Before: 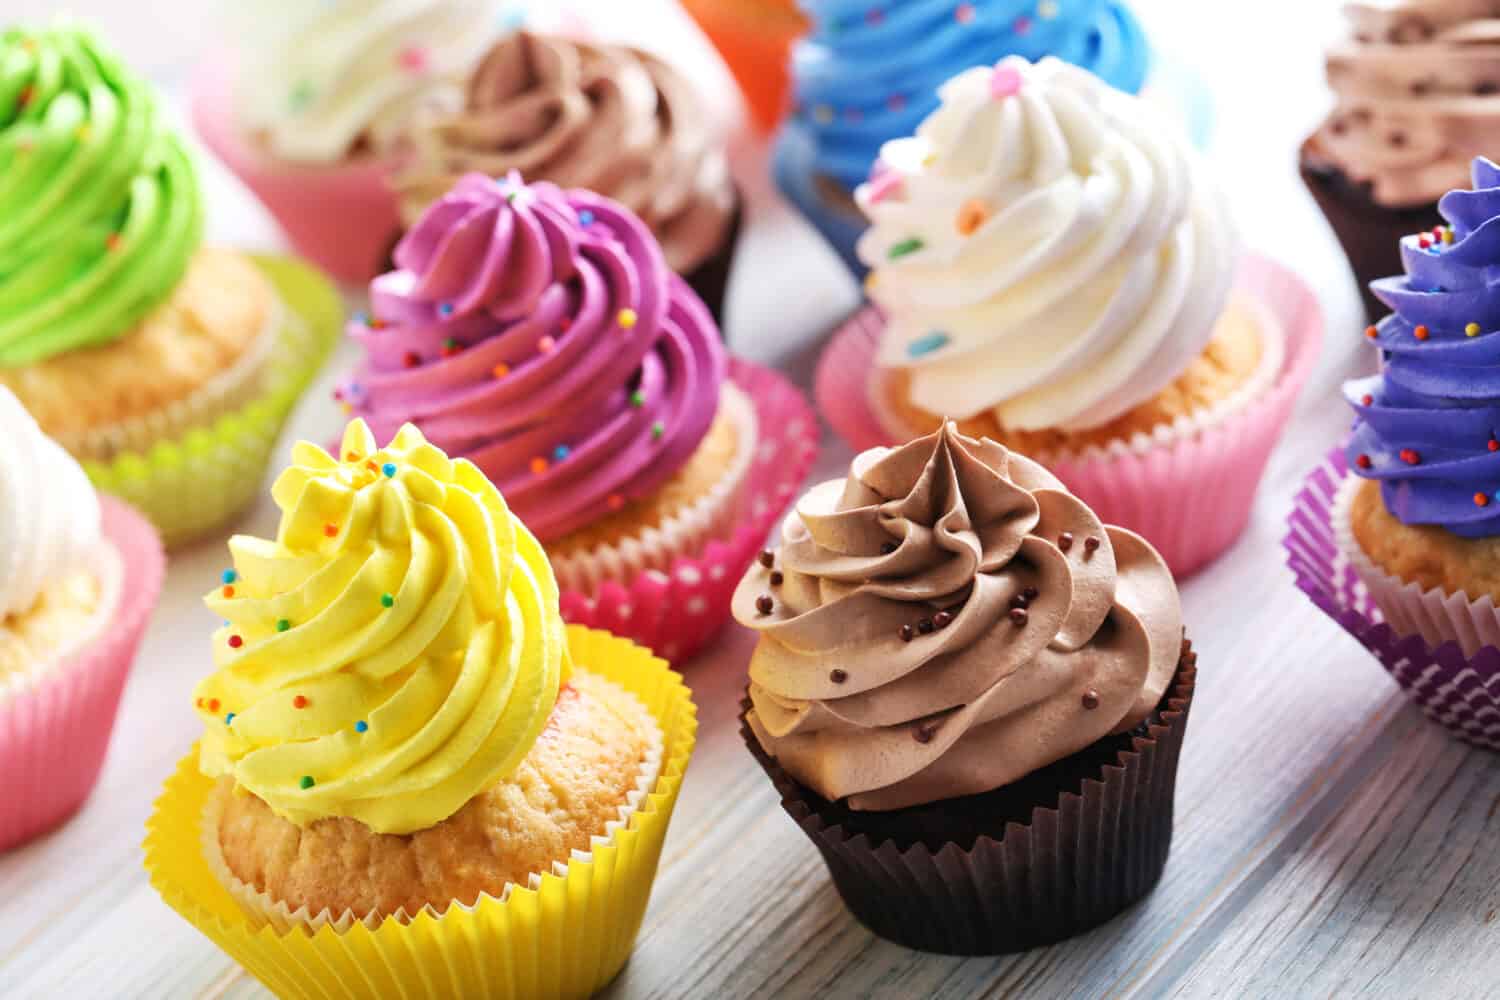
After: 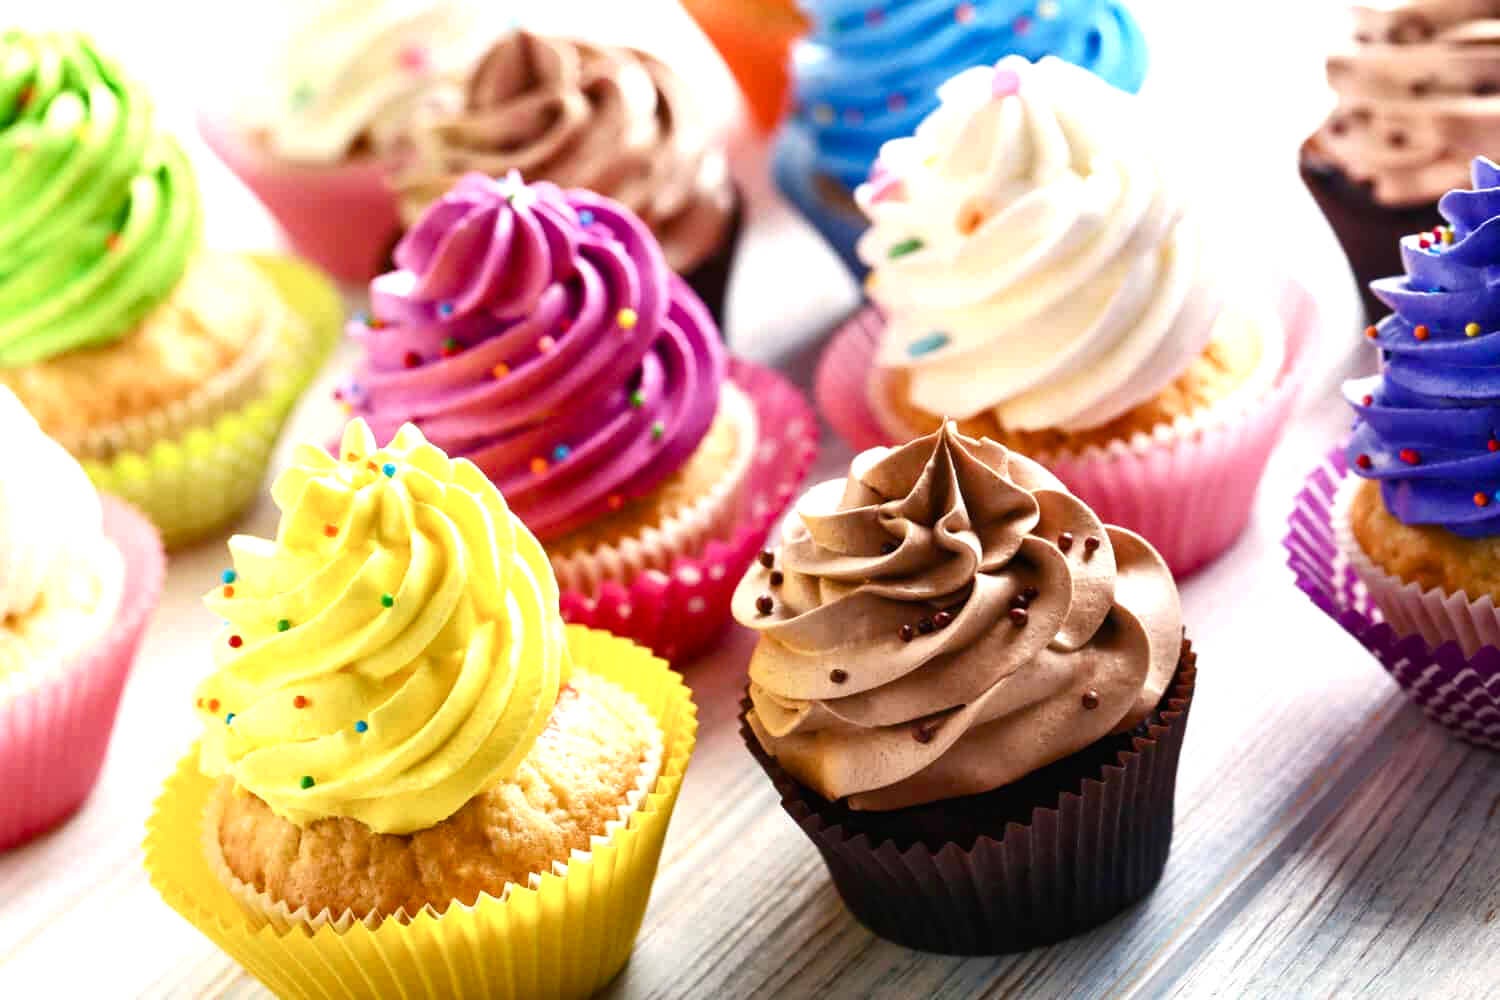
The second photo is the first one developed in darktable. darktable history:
color balance rgb: power › hue 329.7°, highlights gain › chroma 2.033%, highlights gain › hue 73.86°, linear chroma grading › global chroma 14.459%, perceptual saturation grading › global saturation 20%, perceptual saturation grading › highlights -49.069%, perceptual saturation grading › shadows 24.584%, perceptual brilliance grading › global brilliance 15.303%, perceptual brilliance grading › shadows -35.209%
